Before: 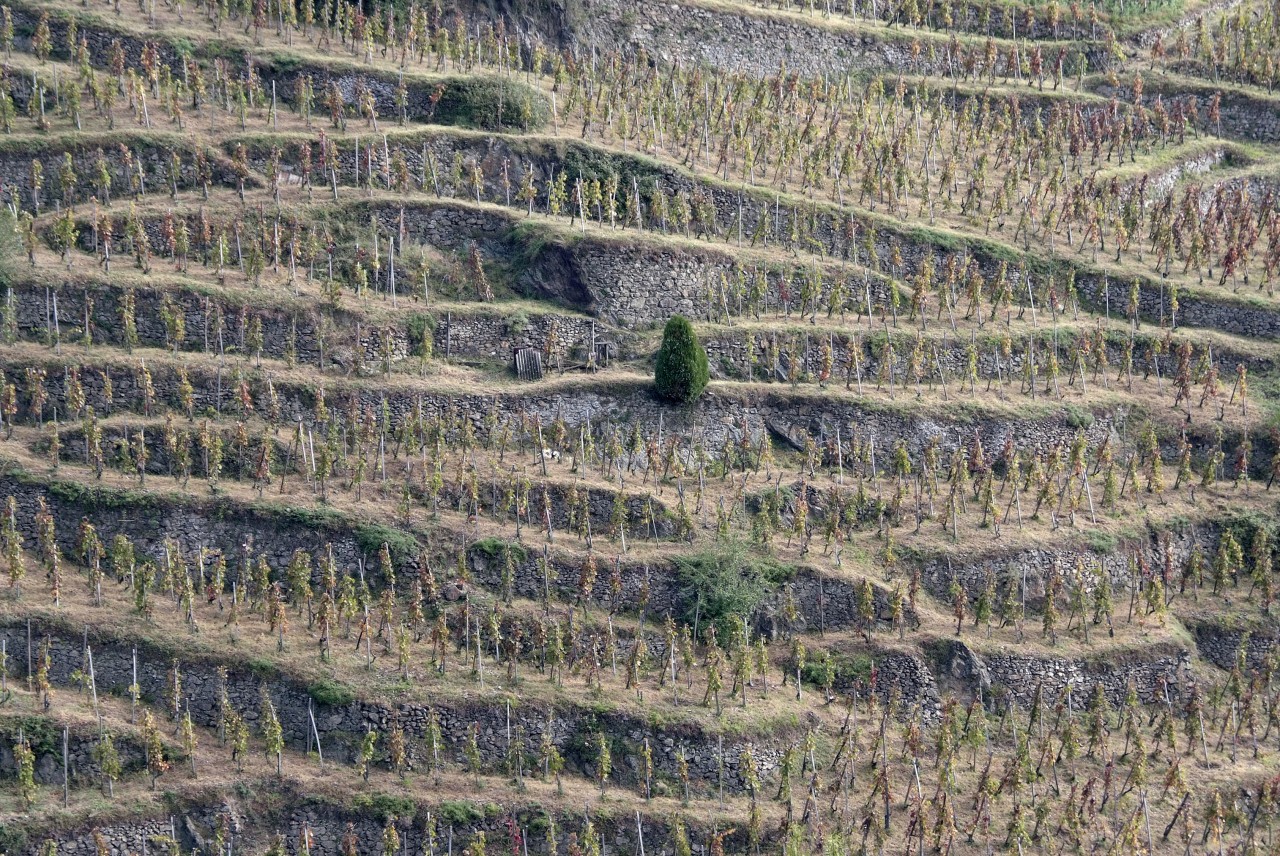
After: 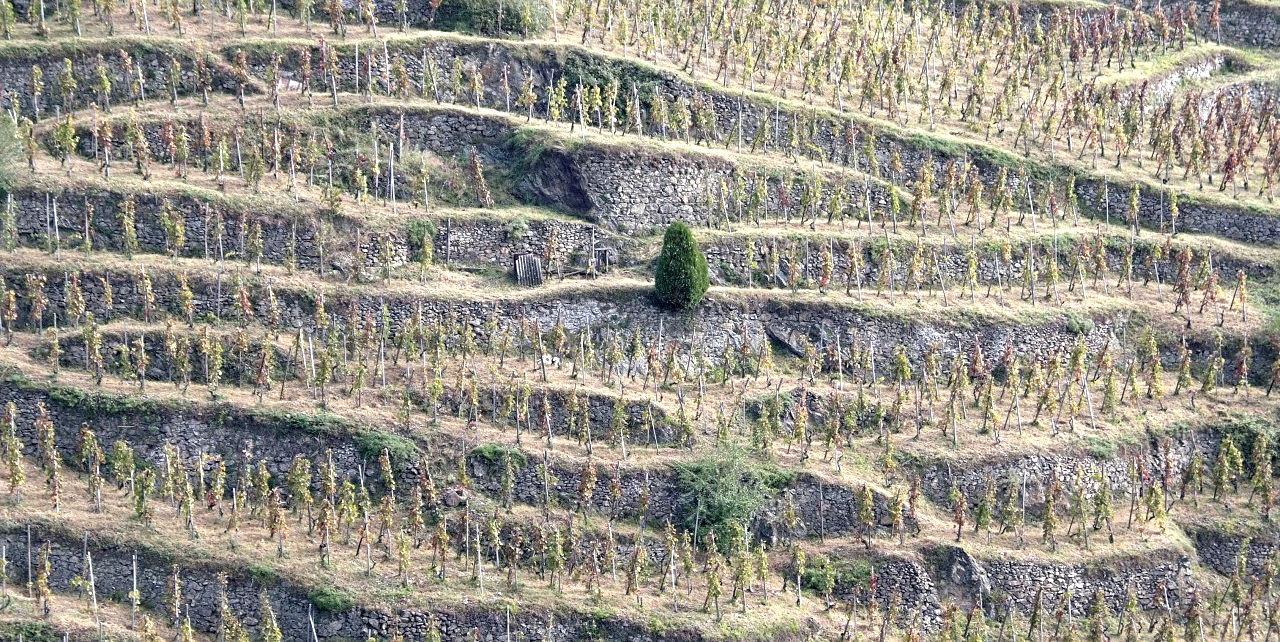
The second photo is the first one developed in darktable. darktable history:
crop: top 11.06%, bottom 13.923%
exposure: black level correction 0, exposure 0.704 EV, compensate highlight preservation false
sharpen: amount 0.204
